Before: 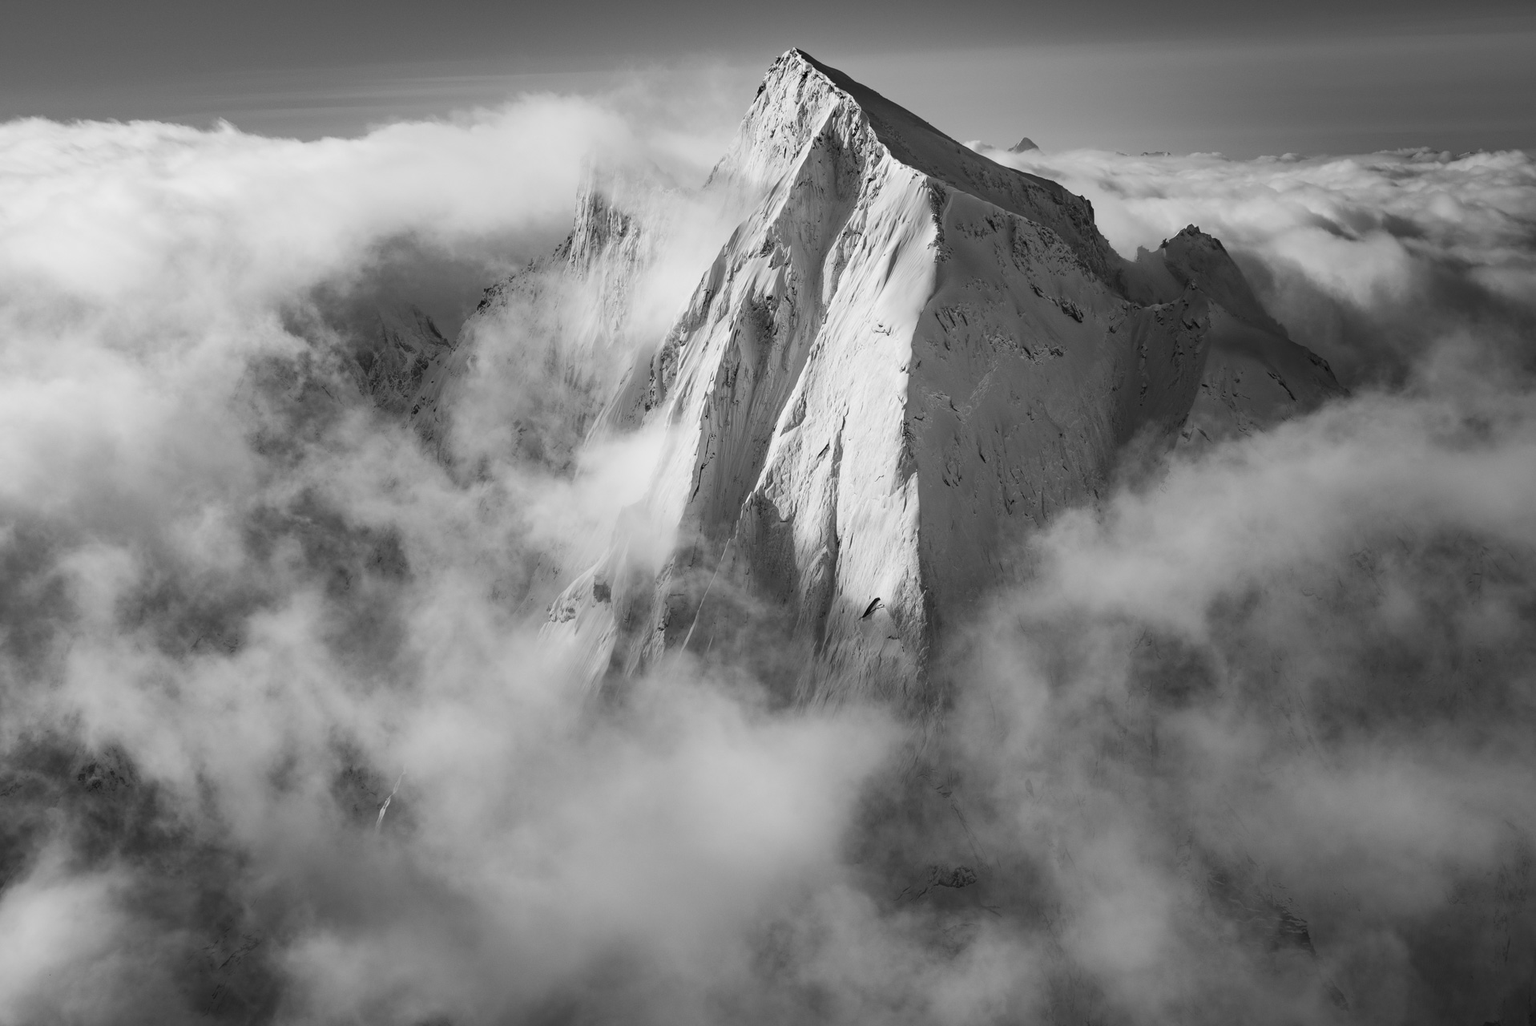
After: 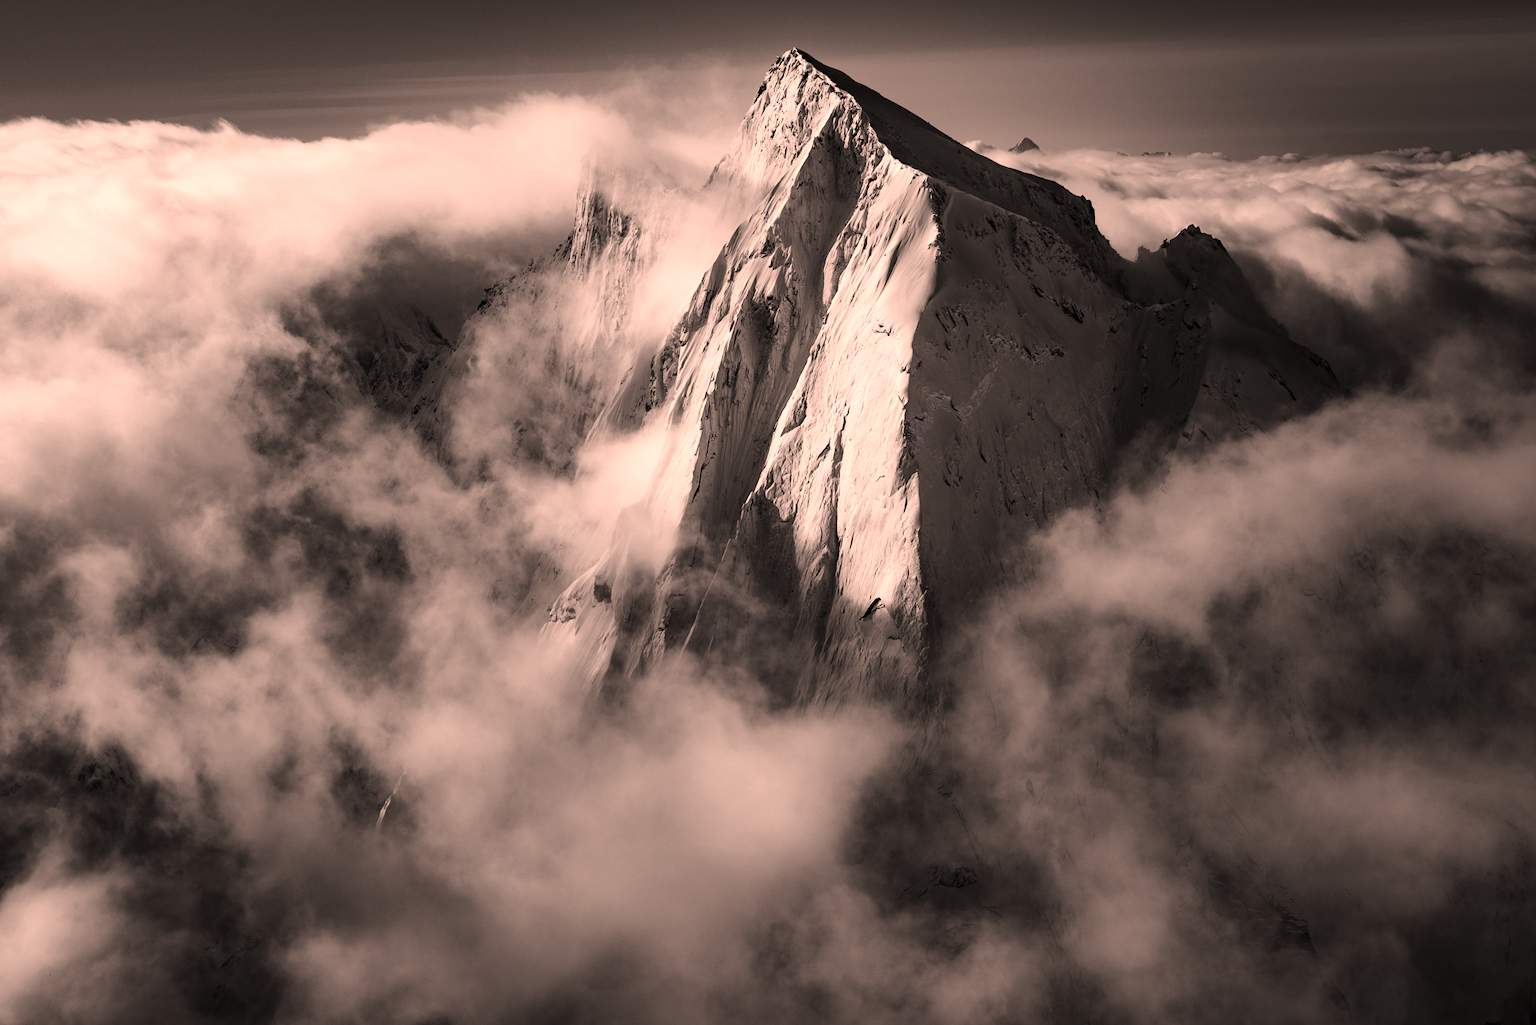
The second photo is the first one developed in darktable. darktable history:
color correction: highlights a* 21.08, highlights b* 19.71
color zones: curves: ch0 [(0.018, 0.548) (0.224, 0.64) (0.425, 0.447) (0.675, 0.575) (0.732, 0.579)]; ch1 [(0.066, 0.487) (0.25, 0.5) (0.404, 0.43) (0.75, 0.421) (0.956, 0.421)]; ch2 [(0.044, 0.561) (0.215, 0.465) (0.399, 0.544) (0.465, 0.548) (0.614, 0.447) (0.724, 0.43) (0.882, 0.623) (0.956, 0.632)]
contrast brightness saturation: contrast 0.098, brightness -0.256, saturation 0.15
